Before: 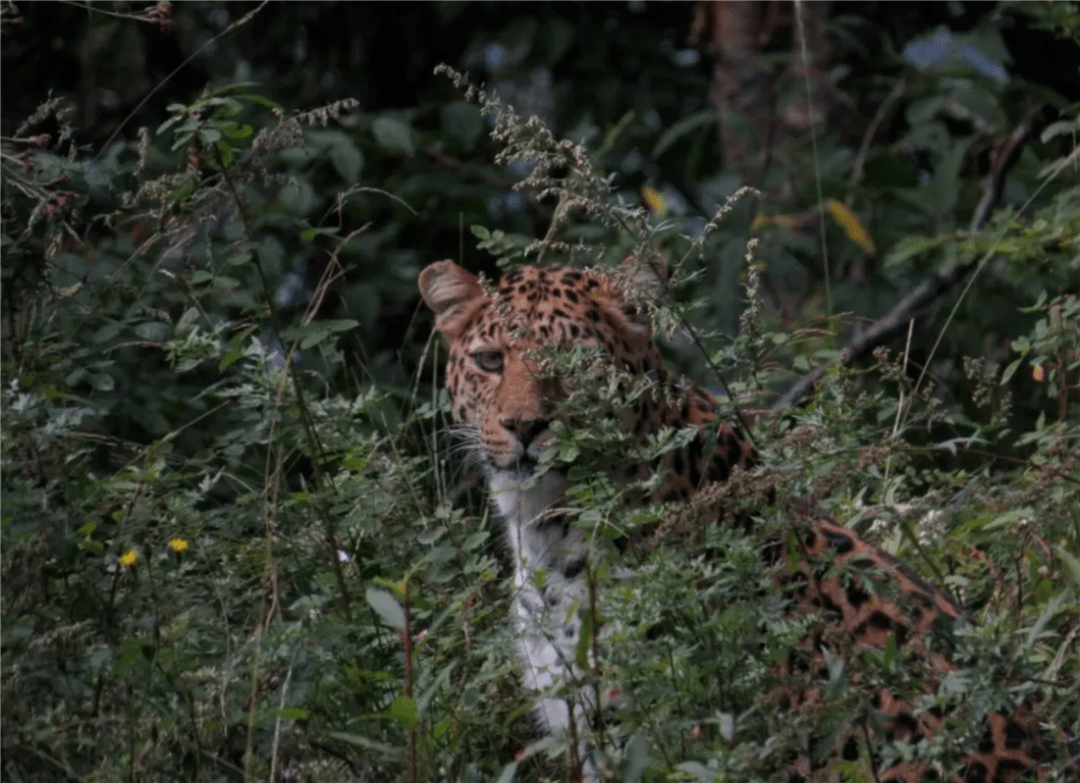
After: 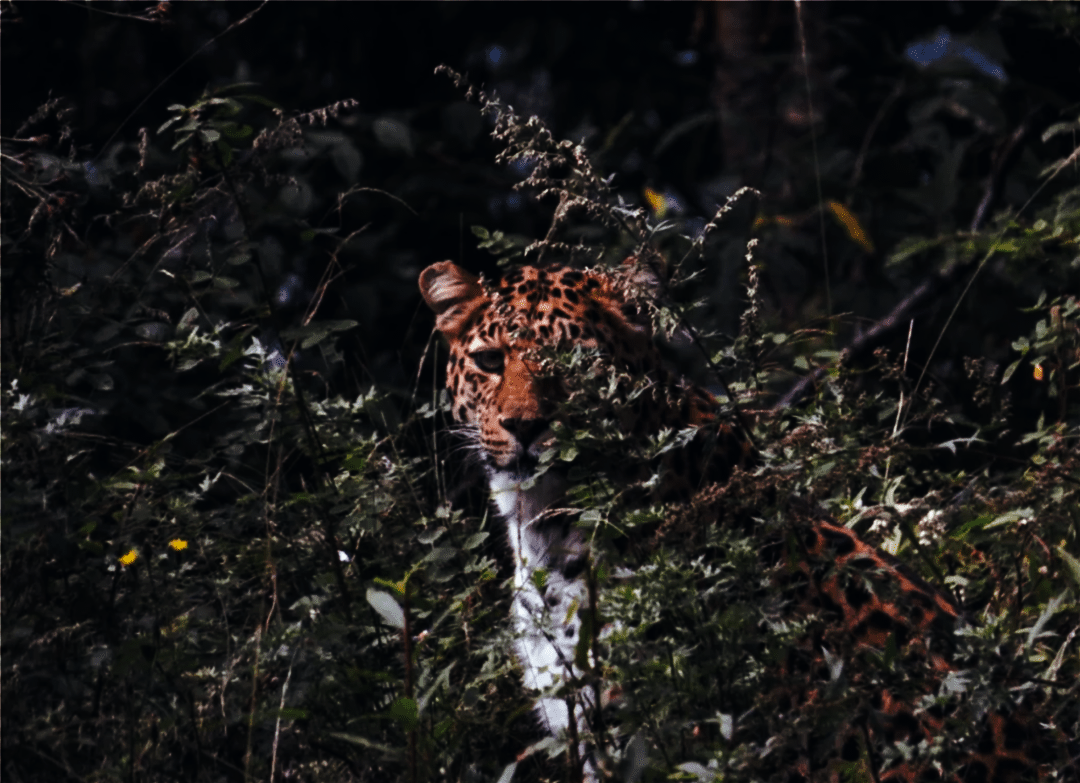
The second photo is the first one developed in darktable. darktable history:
tone curve: curves: ch0 [(0, 0) (0.003, 0.004) (0.011, 0.006) (0.025, 0.008) (0.044, 0.012) (0.069, 0.017) (0.1, 0.021) (0.136, 0.029) (0.177, 0.043) (0.224, 0.062) (0.277, 0.108) (0.335, 0.166) (0.399, 0.301) (0.468, 0.467) (0.543, 0.64) (0.623, 0.803) (0.709, 0.908) (0.801, 0.969) (0.898, 0.988) (1, 1)], preserve colors none
color look up table: target L [72.99, 79.76, 78.35, 94.2, 52.94, 50.86, 69.75, 51.93, 63.38, 48.81, 63.52, 42.63, 55.91, 33.07, 26.65, 200, 68.84, 78.85, 55.13, 56.3, 44.38, 41.45, 51.84, 49.34, 42.06, 39.91, 32.32, 7.289, 86.34, 63.57, 61.72, 47.47, 49.32, 52.6, 45.03, 39.88, 38.47, 38.08, 34.53, 31.76, 28.94, 23.05, 9.073, 53.05, 72.76, 59.12, 48.49, 44.13, 36.44], target a [-1.987, -2.08, -16.59, -3.77, -13.96, -16.55, -14.63, -19.72, -18.57, -12.79, -4.156, -14.55, -3.052, -16.21, -2.479, 0, 3.012, 4.857, 15.04, 17.96, 31.65, 26.31, 6.436, 18.94, 10.74, 17.83, 19.54, 3.009, 1.093, 20.17, 15.53, 35.41, 30.12, 3.566, 33.03, 14.67, 24.84, -1.979, 0.272, 27.78, 21.8, 0.278, 9.219, -13.09, -12.33, -15.64, -10.34, -6.169, -6.281], target b [34.99, 25.08, -3.881, 15.7, -8.466, -0.876, 22.28, 24.61, -6.425, -5.228, 21.92, 7.921, 29.51, 5.988, 15.46, 0, 40.42, 13.12, 30.1, 2.035, -2.187, 27.5, 1.889, 17.69, 25.93, 29.49, 29.34, 1.199, -2.203, -17.7, -14.87, -22.98, -14.36, -24.41, -21.54, -9.021, -11.24, -14.1, -14.49, -28.27, -21.63, -15.71, -14.12, -10.77, -18.68, -20.39, -10.25, -13.05, -4.789], num patches 49
